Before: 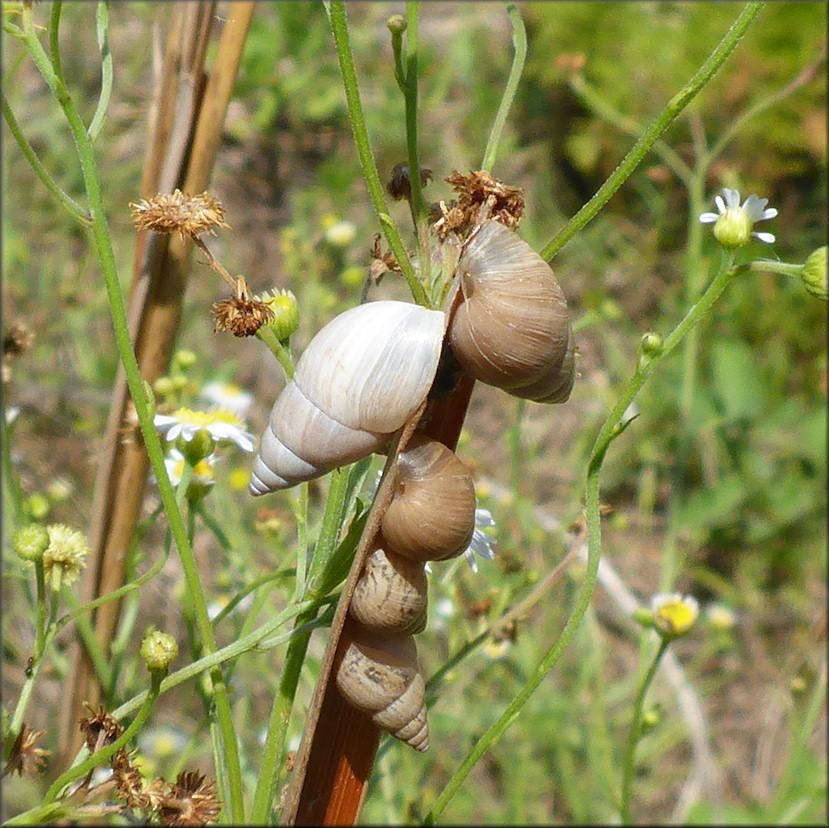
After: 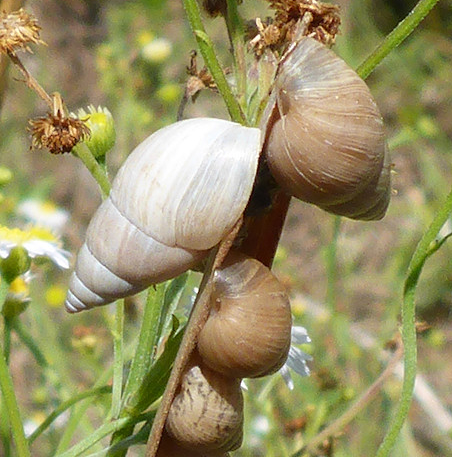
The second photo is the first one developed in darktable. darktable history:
crop and rotate: left 22.298%, top 22.182%, right 23.144%, bottom 22.578%
